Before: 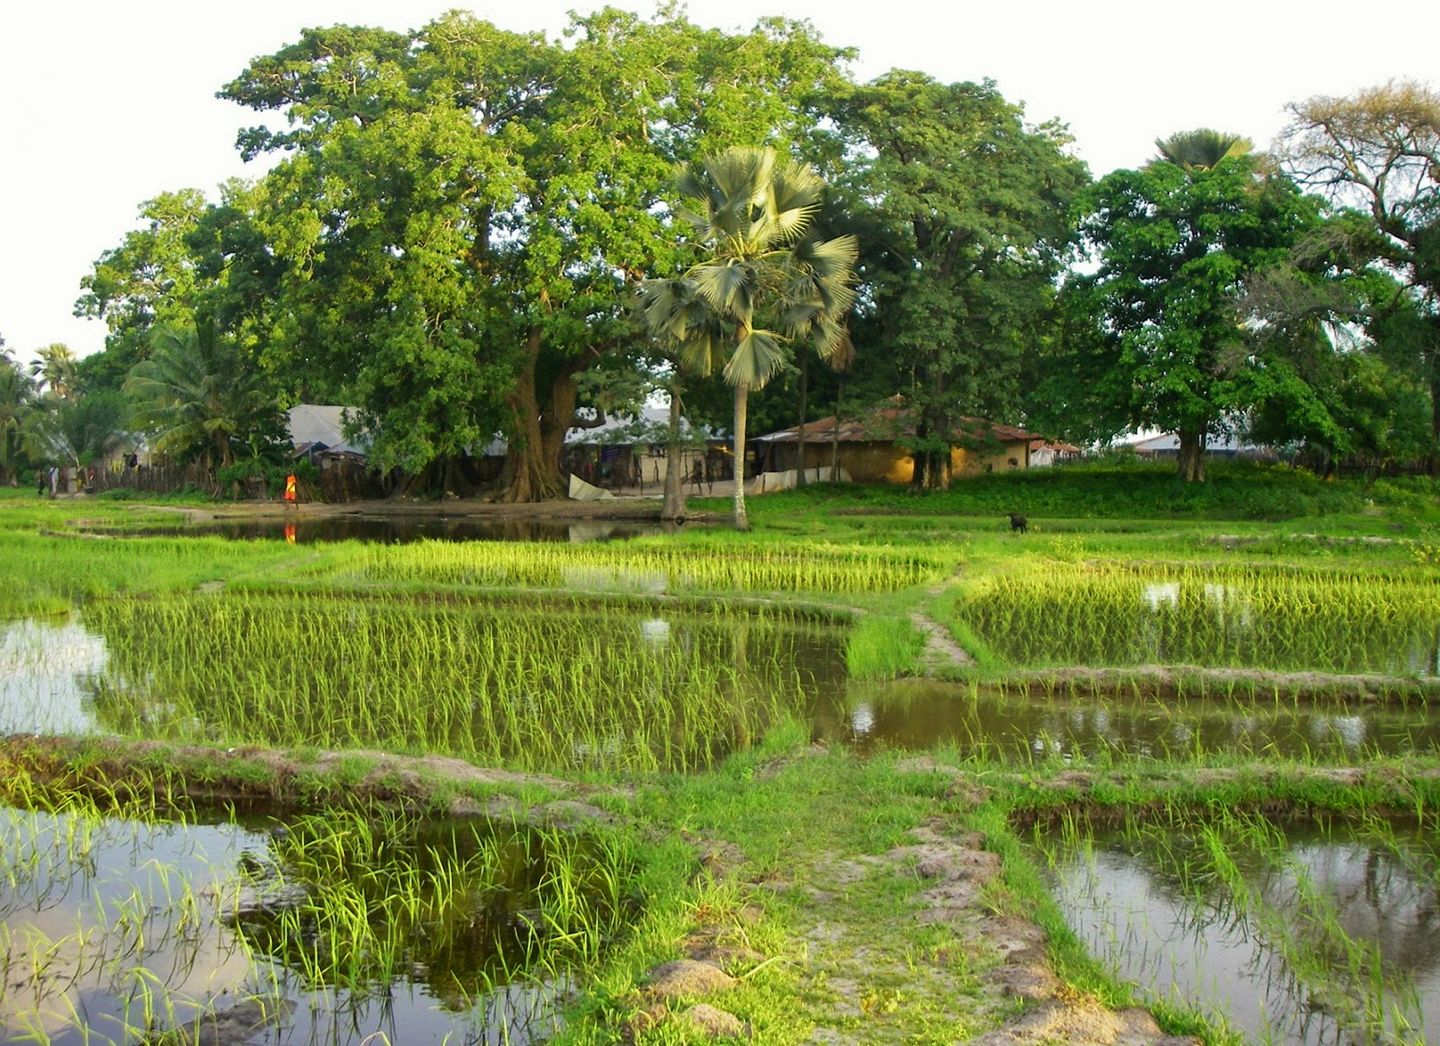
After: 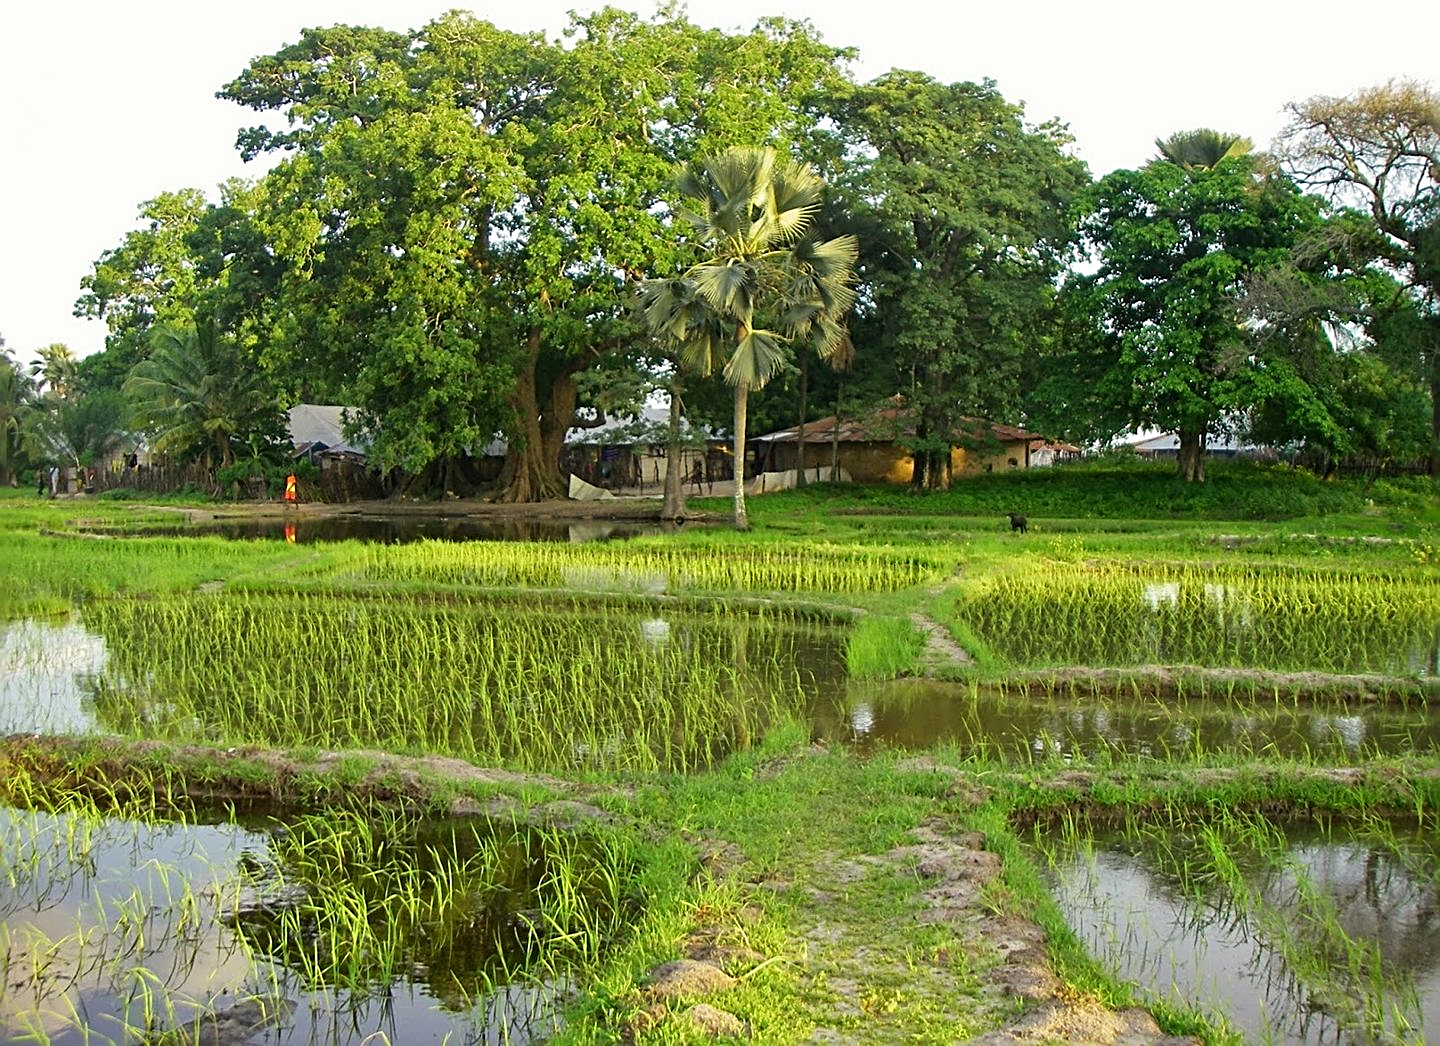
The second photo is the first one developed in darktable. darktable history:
sharpen: radius 2.533, amount 0.627
